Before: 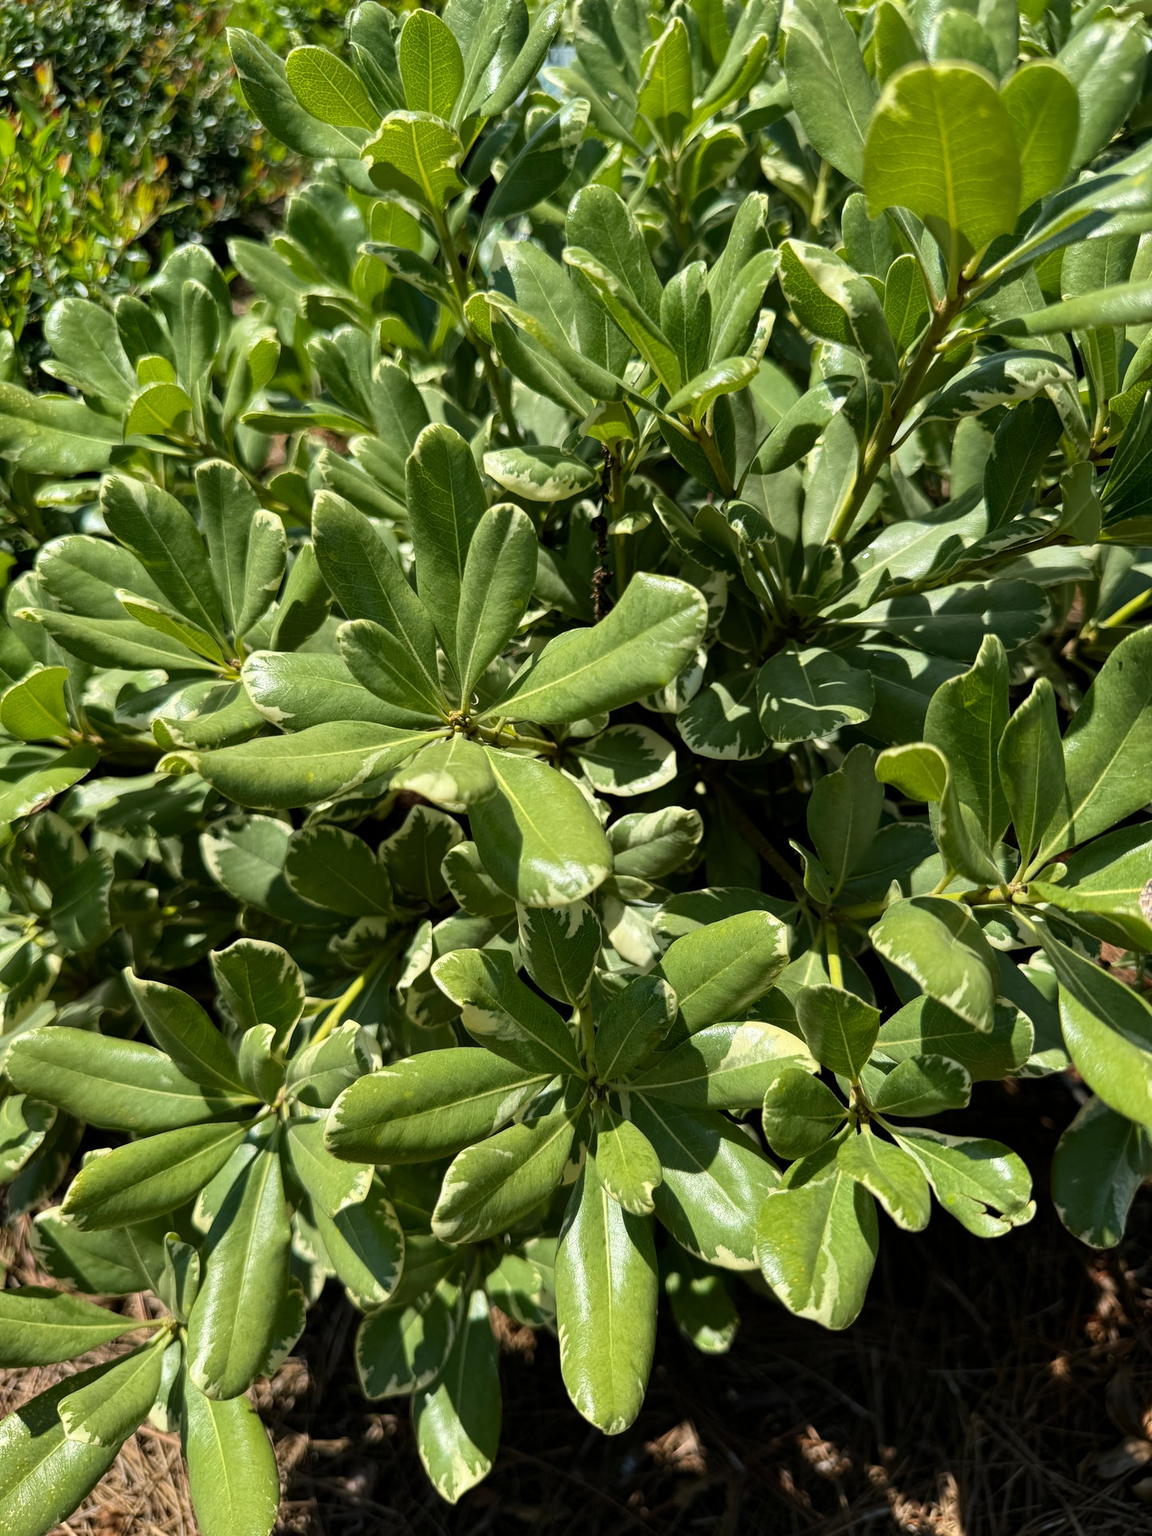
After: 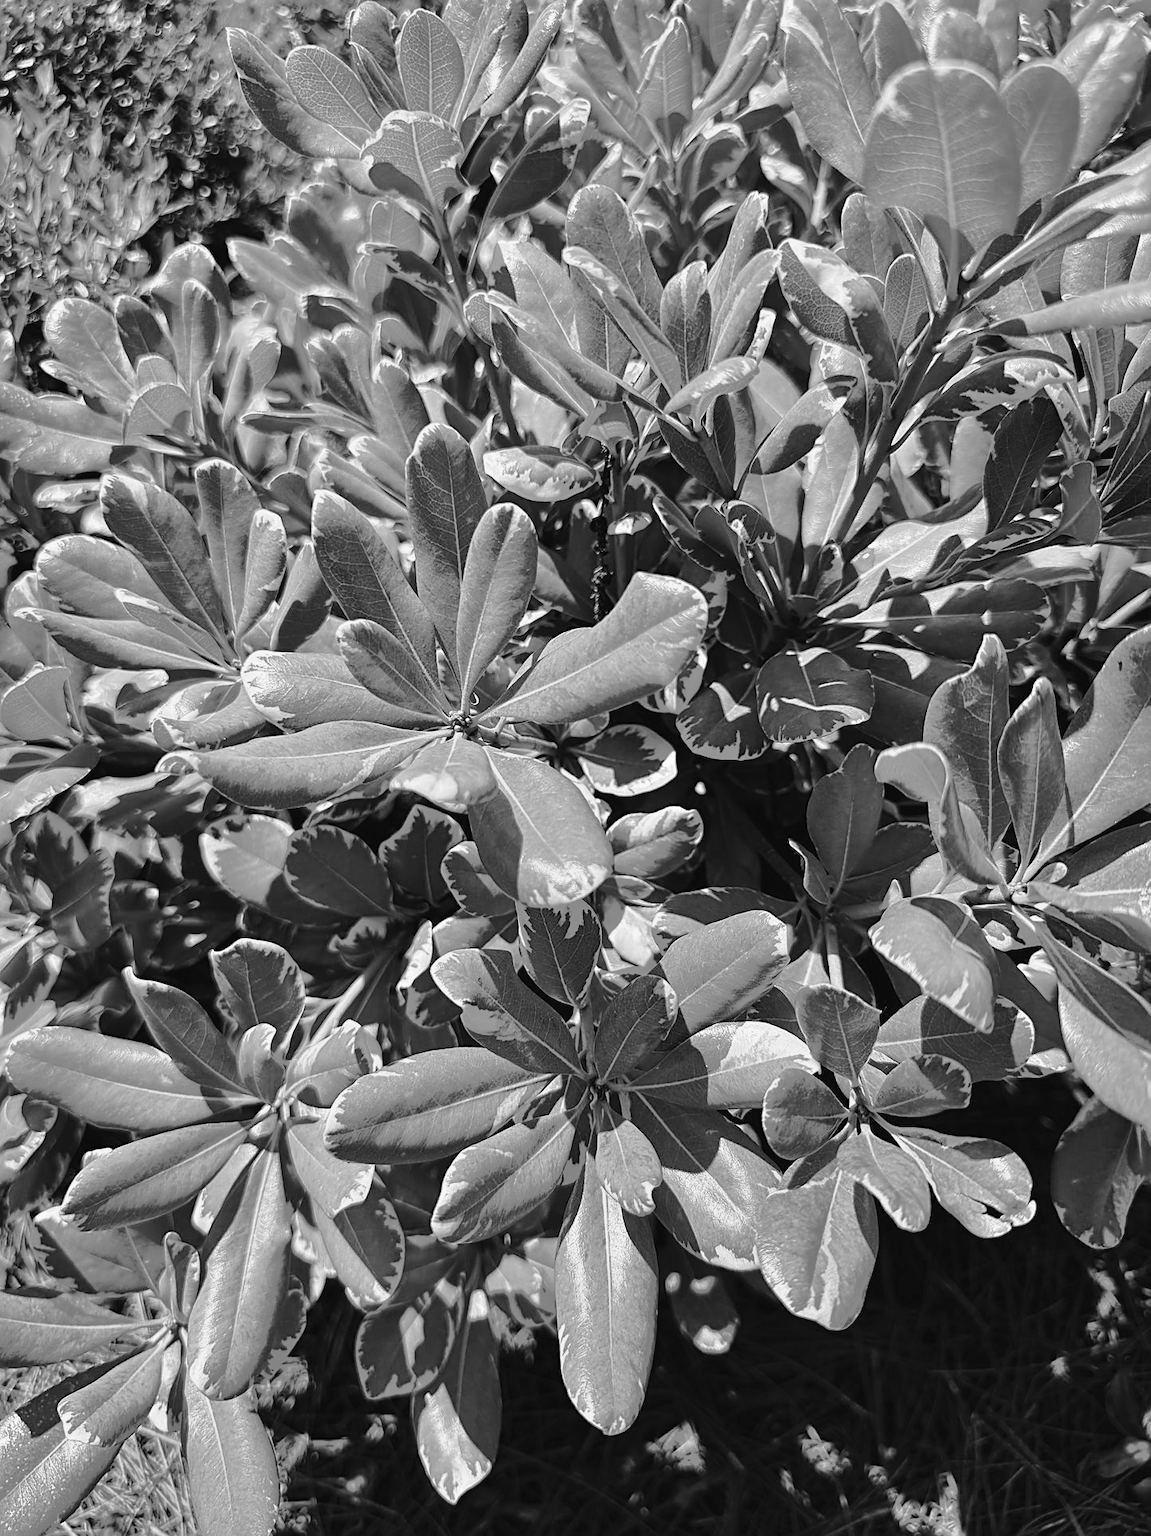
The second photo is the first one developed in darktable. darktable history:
monochrome: on, module defaults
contrast brightness saturation: contrast 0.2, brightness 0.16, saturation 0.22
shadows and highlights: shadows 38.43, highlights -74.54
sharpen: amount 0.6
tone curve: curves: ch0 [(0, 0.023) (0.103, 0.087) (0.277, 0.28) (0.438, 0.547) (0.546, 0.678) (0.735, 0.843) (0.994, 1)]; ch1 [(0, 0) (0.371, 0.261) (0.465, 0.42) (0.488, 0.477) (0.512, 0.513) (0.542, 0.581) (0.574, 0.647) (0.636, 0.747) (1, 1)]; ch2 [(0, 0) (0.369, 0.388) (0.449, 0.431) (0.478, 0.471) (0.516, 0.517) (0.575, 0.642) (0.649, 0.726) (1, 1)], color space Lab, independent channels, preserve colors none
